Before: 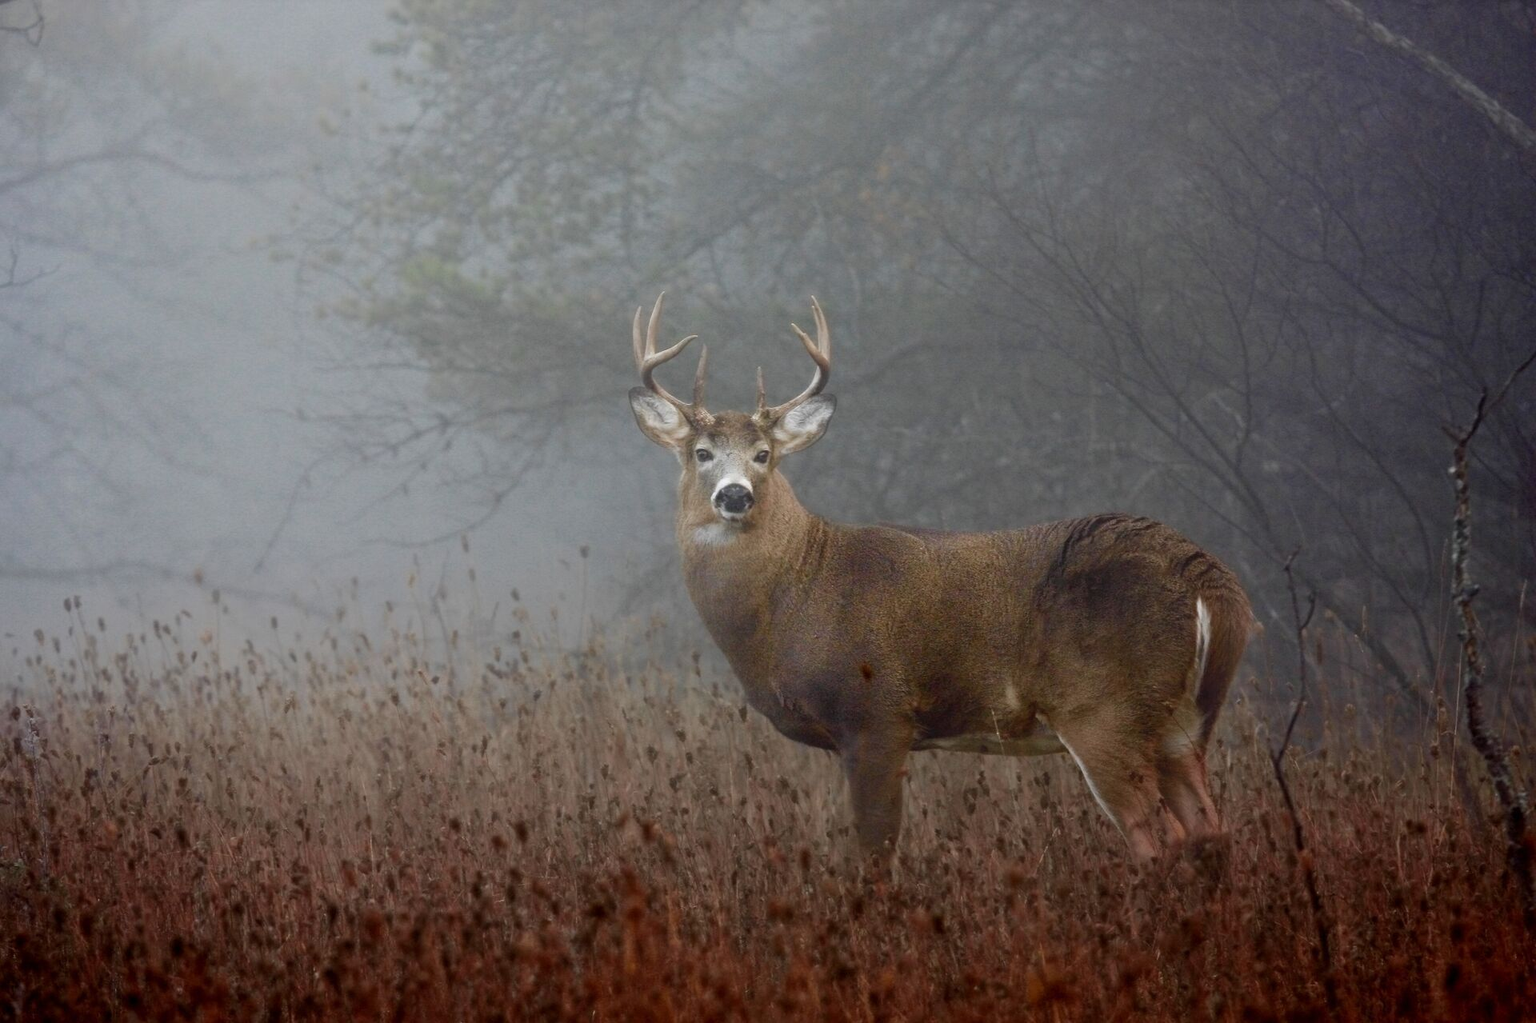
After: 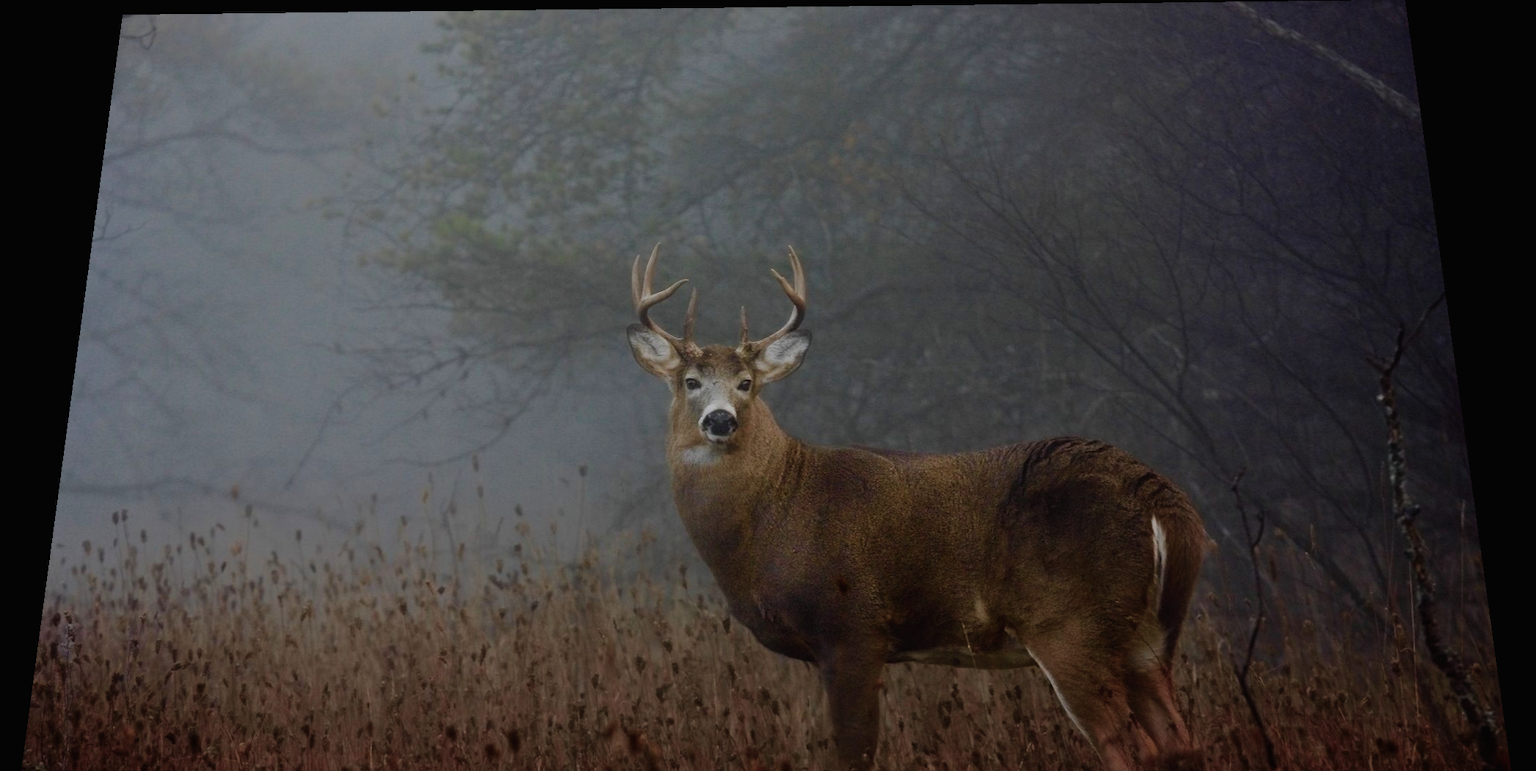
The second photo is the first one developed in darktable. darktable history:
crop: bottom 19.644%
filmic rgb: black relative exposure -16 EV, white relative exposure 5.31 EV, hardness 5.9, contrast 1.25, preserve chrominance no, color science v5 (2021)
exposure: black level correction -0.016, exposure -1.018 EV, compensate highlight preservation false
shadows and highlights: shadows 20.55, highlights -20.99, soften with gaussian
velvia: on, module defaults
rotate and perspective: rotation 0.128°, lens shift (vertical) -0.181, lens shift (horizontal) -0.044, shear 0.001, automatic cropping off
